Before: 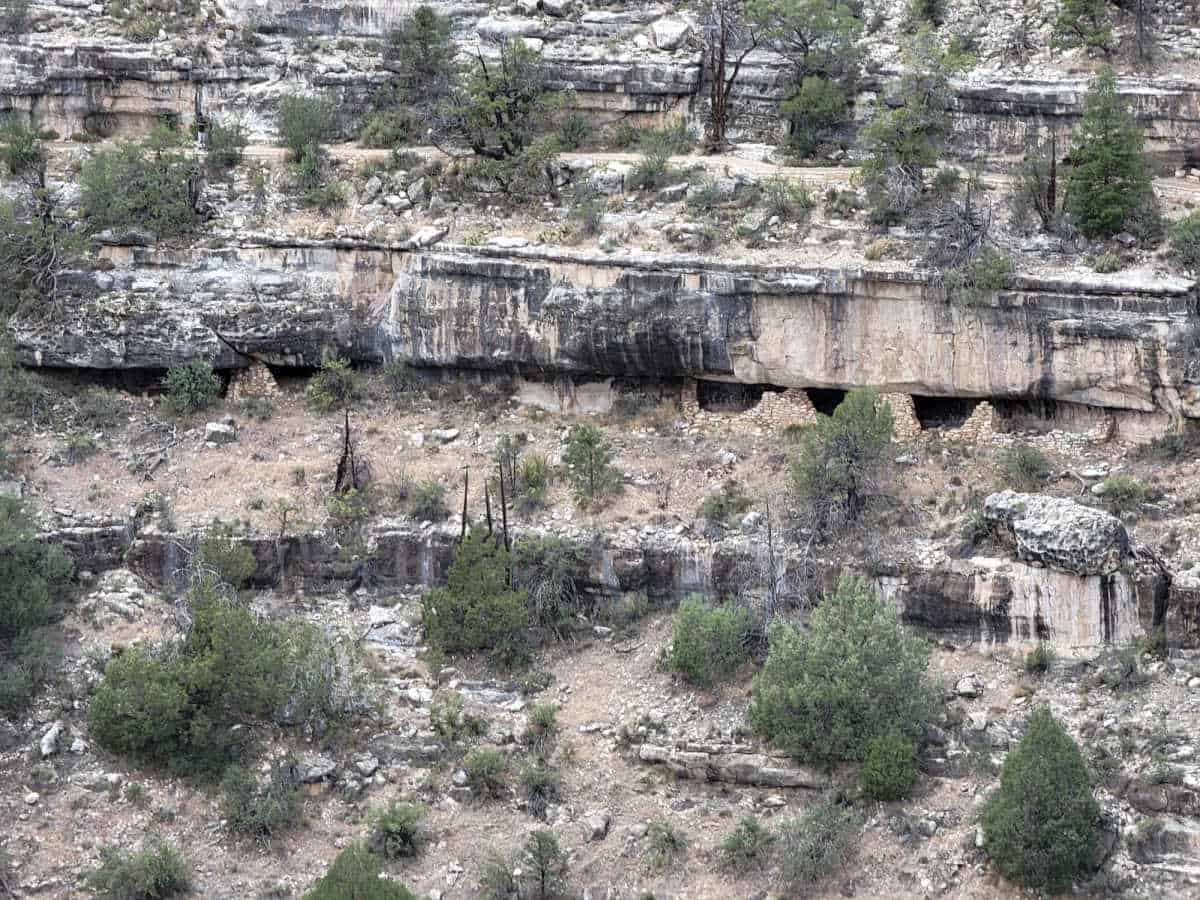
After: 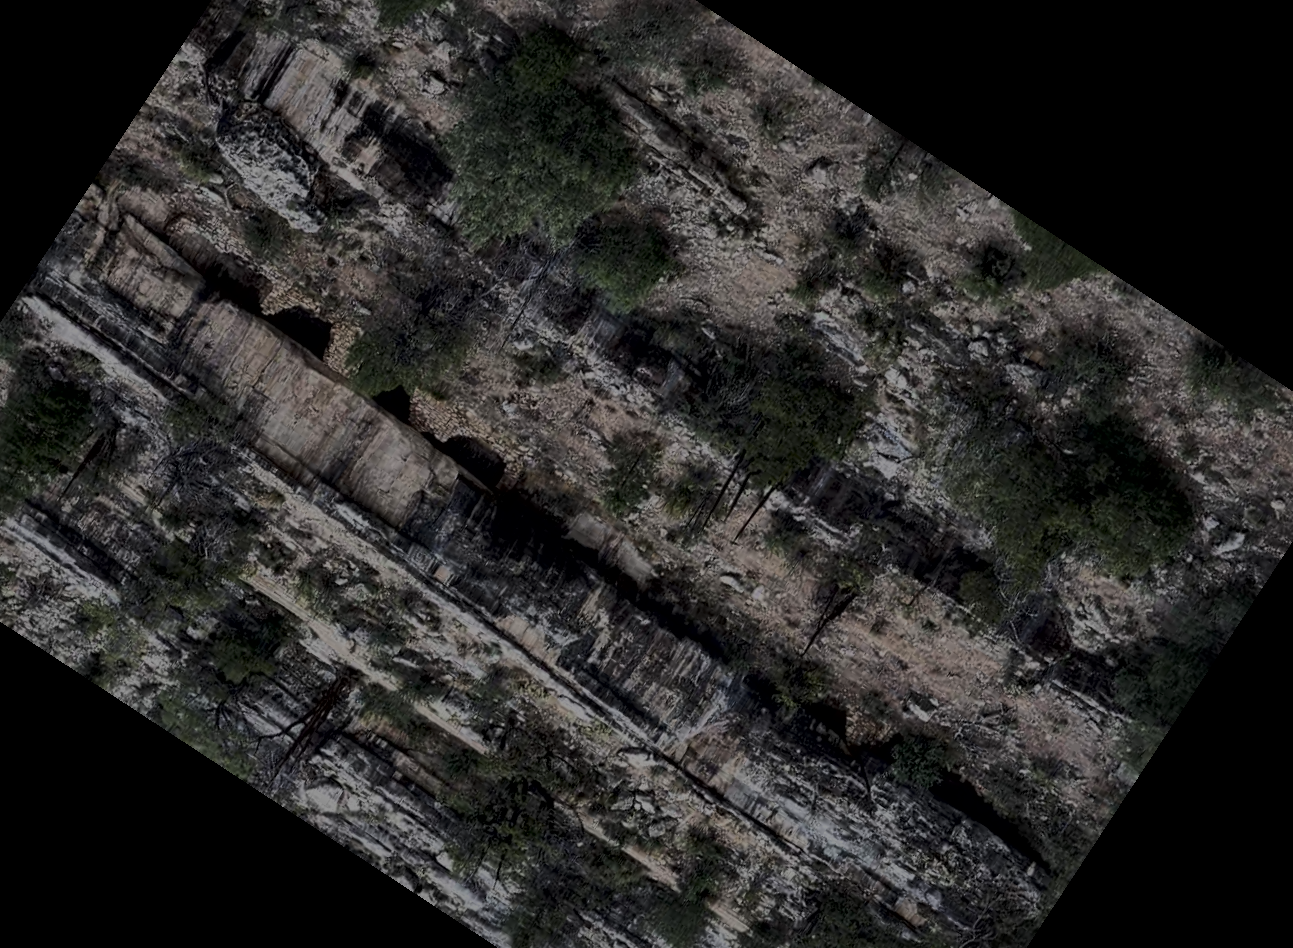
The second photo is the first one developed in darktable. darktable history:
crop and rotate: angle 146.77°, left 9.092%, top 15.667%, right 4.475%, bottom 17.085%
local contrast: mode bilateral grid, contrast 20, coarseness 50, detail 150%, midtone range 0.2
exposure: exposure -2.439 EV, compensate exposure bias true, compensate highlight preservation false
contrast brightness saturation: contrast 0.037, saturation 0.158
tone curve: curves: ch0 [(0, 0) (0.114, 0.083) (0.303, 0.285) (0.447, 0.51) (0.602, 0.697) (0.772, 0.866) (0.999, 0.978)]; ch1 [(0, 0) (0.389, 0.352) (0.458, 0.433) (0.486, 0.474) (0.509, 0.505) (0.535, 0.528) (0.57, 0.579) (0.696, 0.706) (1, 1)]; ch2 [(0, 0) (0.369, 0.388) (0.449, 0.431) (0.501, 0.5) (0.528, 0.527) (0.589, 0.608) (0.697, 0.721) (1, 1)], color space Lab, linked channels, preserve colors none
